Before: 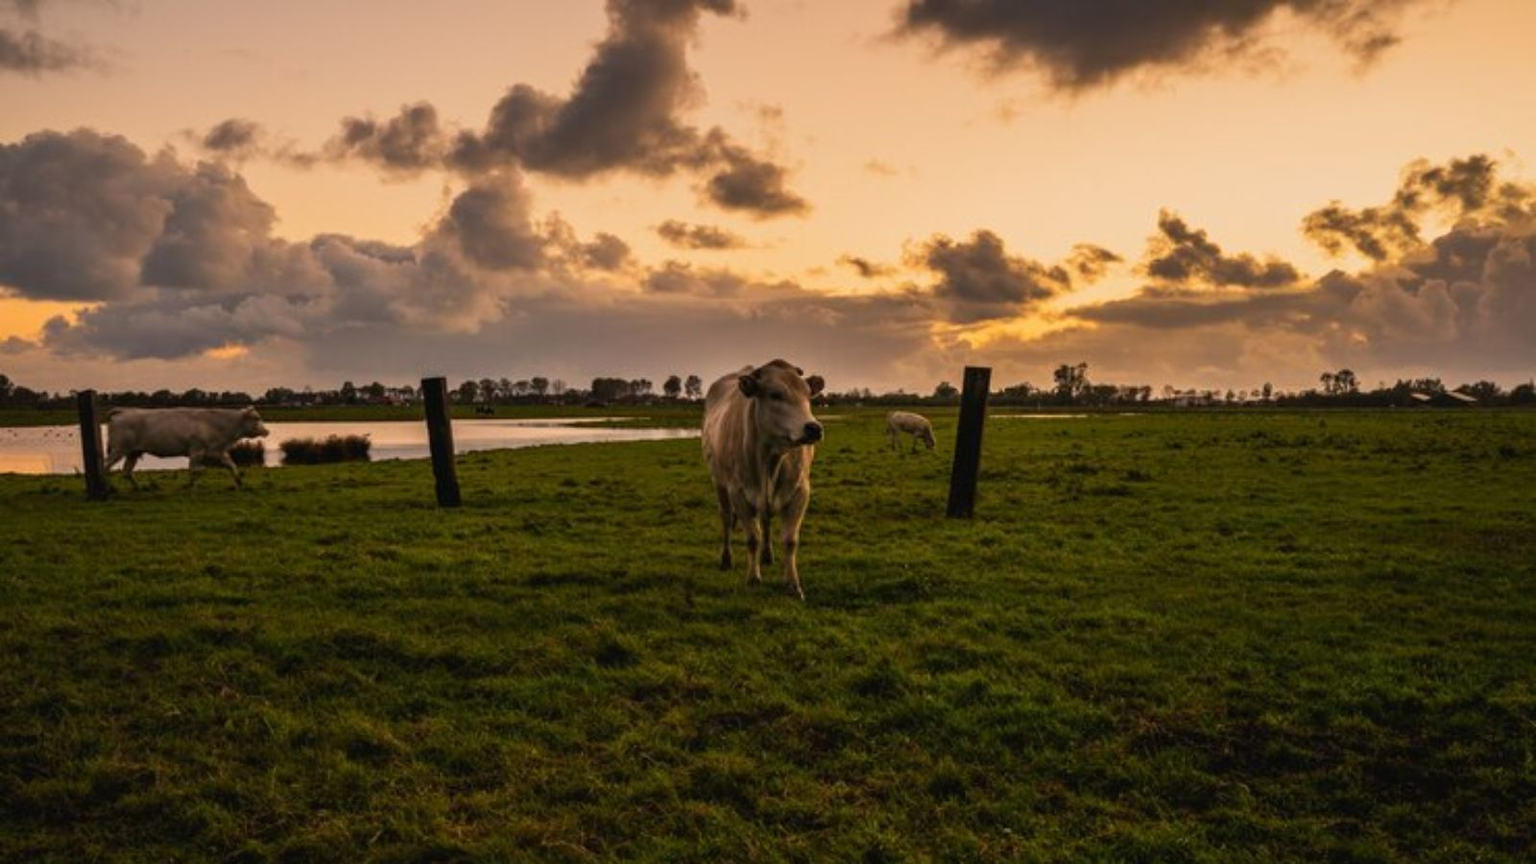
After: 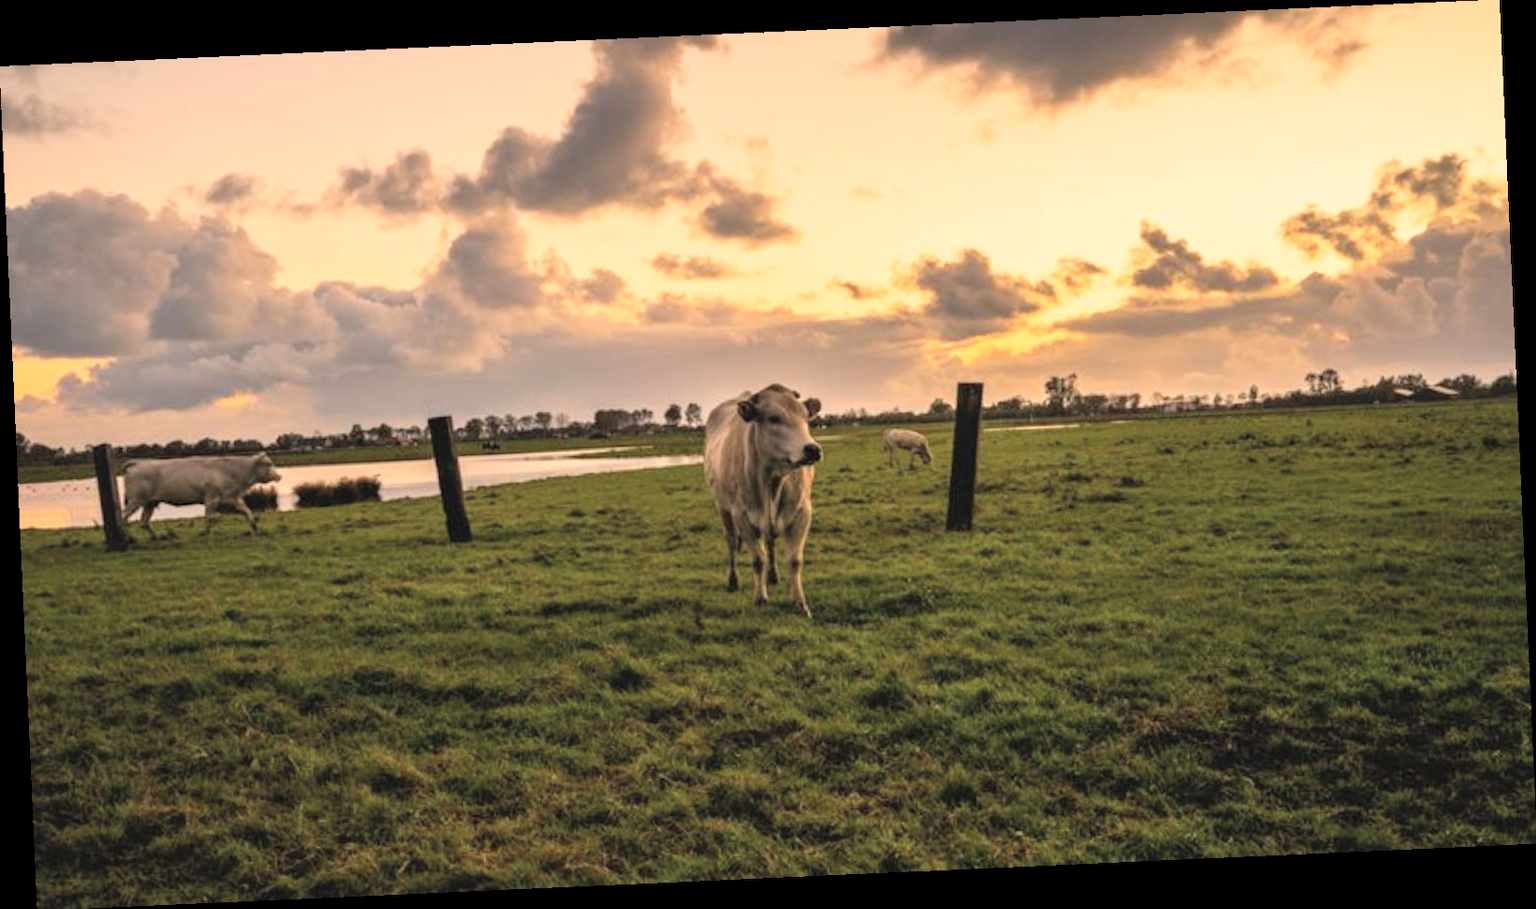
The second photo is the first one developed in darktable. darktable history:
global tonemap: drago (0.7, 100)
rotate and perspective: rotation -2.56°, automatic cropping off
